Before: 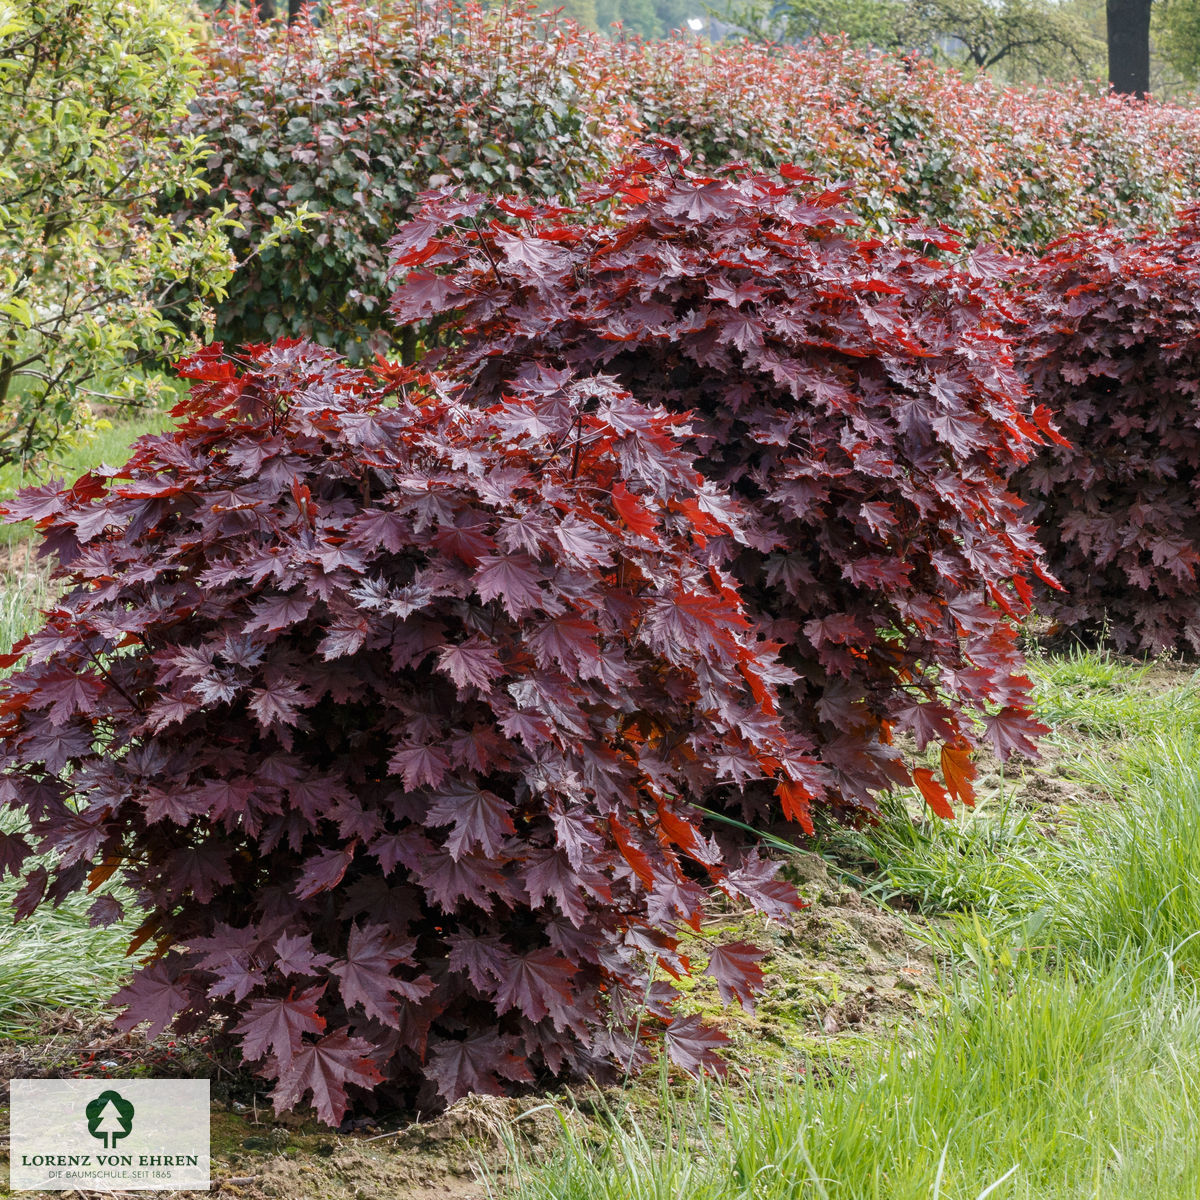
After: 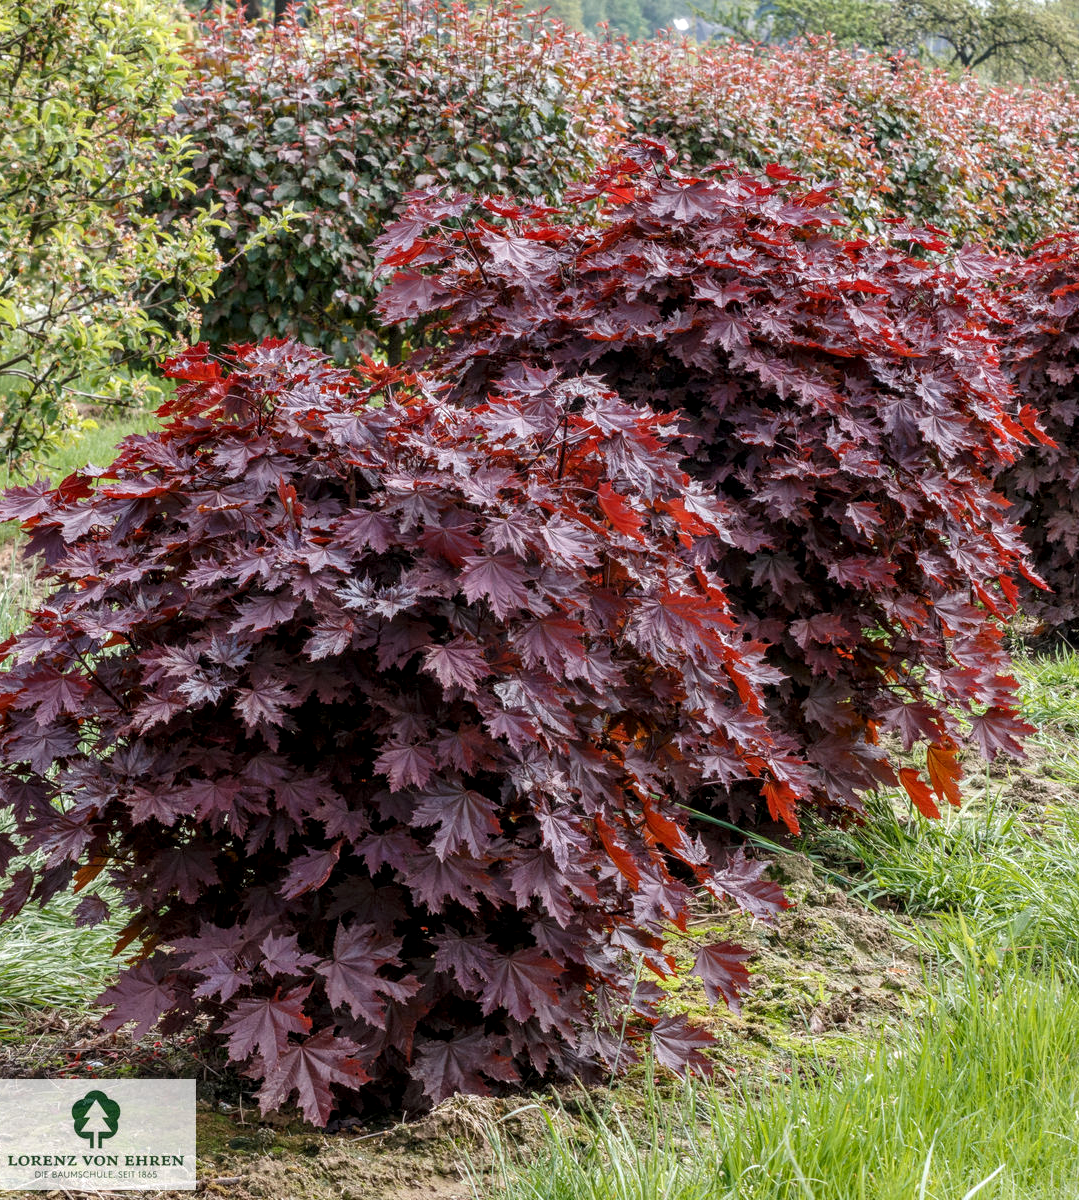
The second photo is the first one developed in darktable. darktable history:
crop and rotate: left 1.236%, right 8.791%
local contrast: detail 130%
